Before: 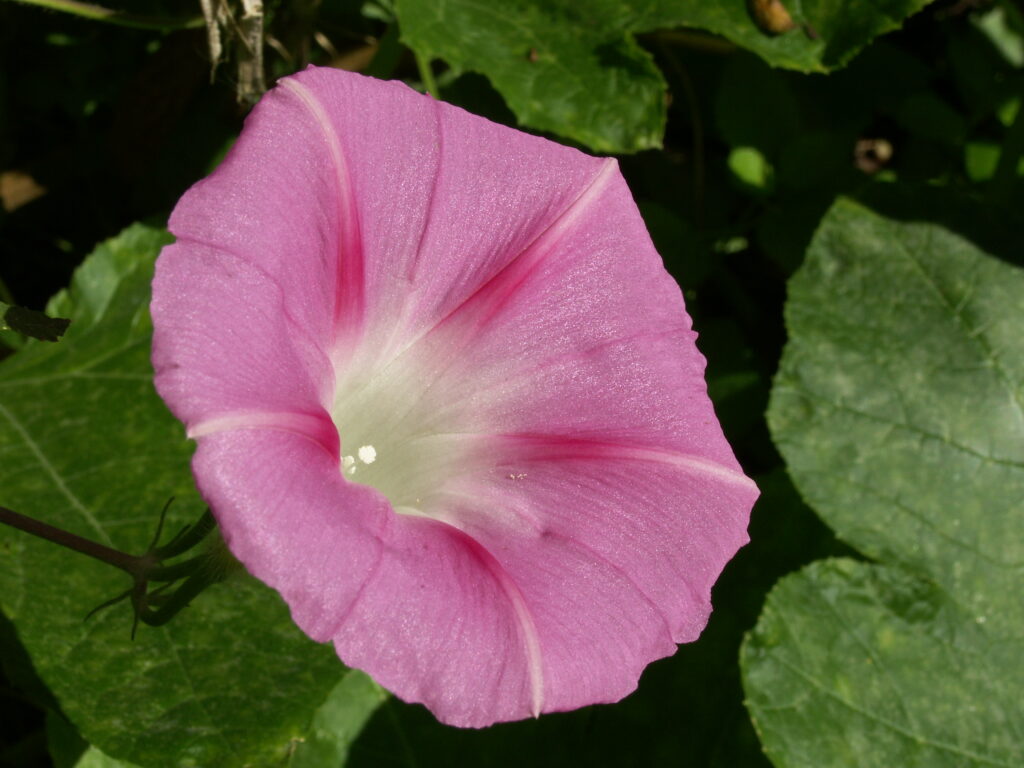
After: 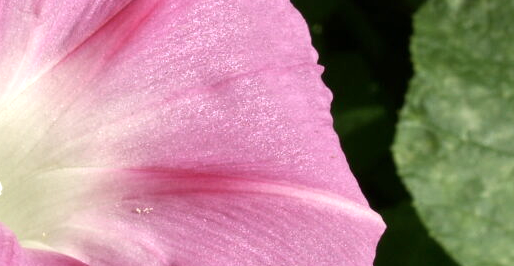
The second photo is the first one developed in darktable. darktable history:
crop: left 36.607%, top 34.735%, right 13.146%, bottom 30.611%
contrast brightness saturation: contrast 0.11, saturation -0.17
exposure: exposure 0.661 EV, compensate highlight preservation false
